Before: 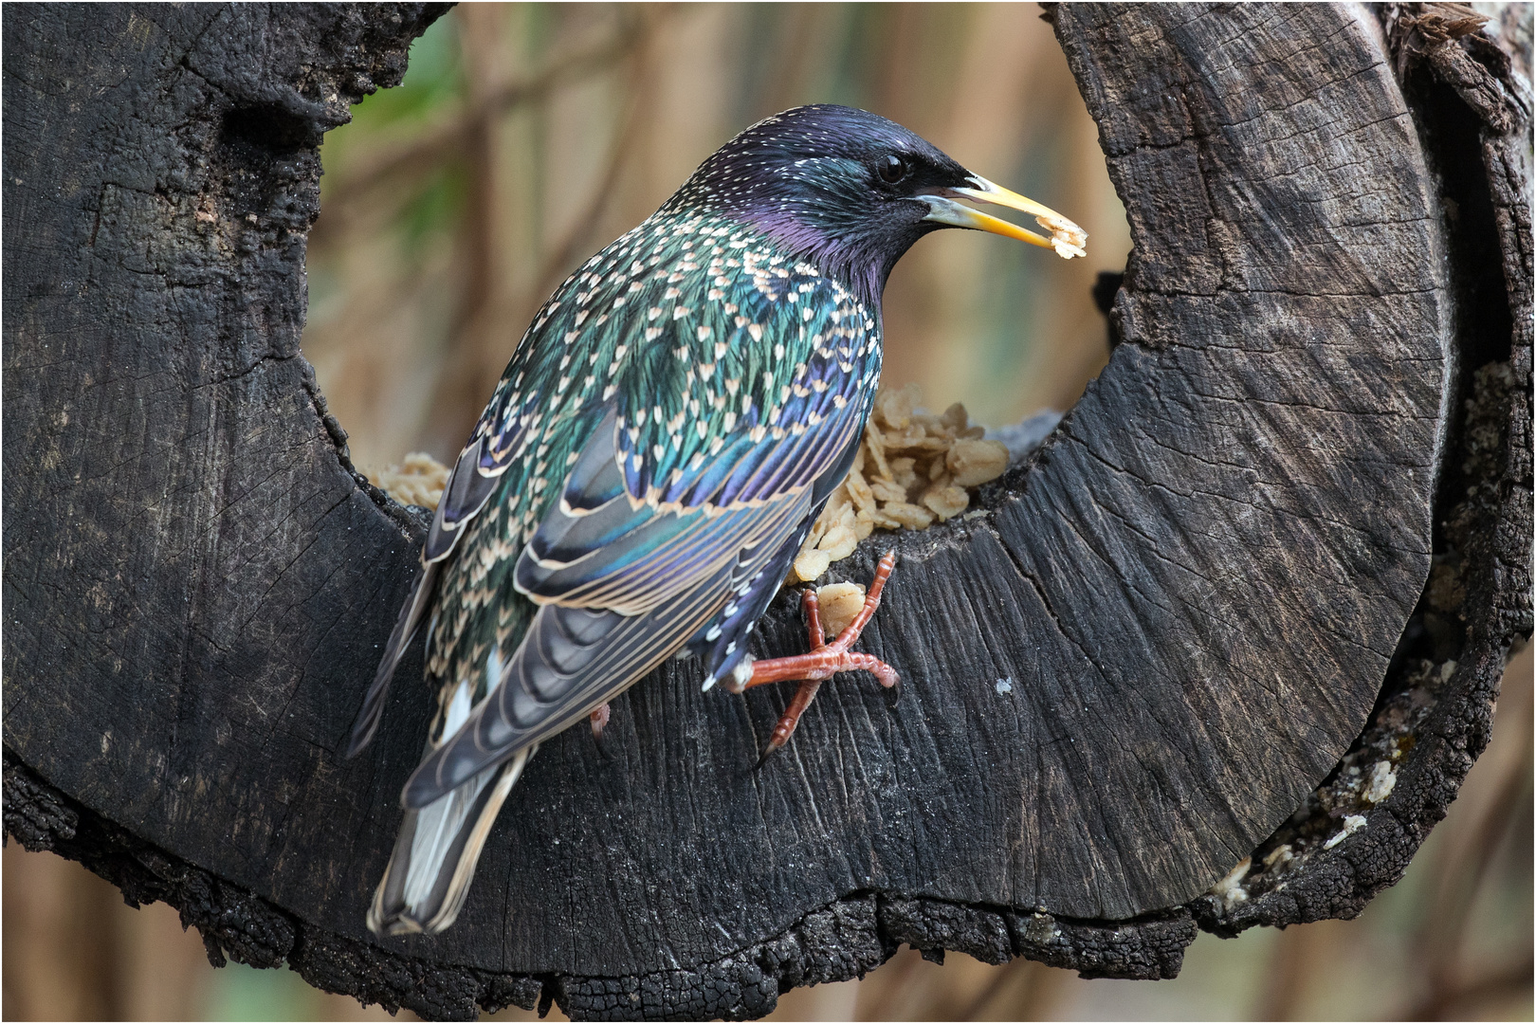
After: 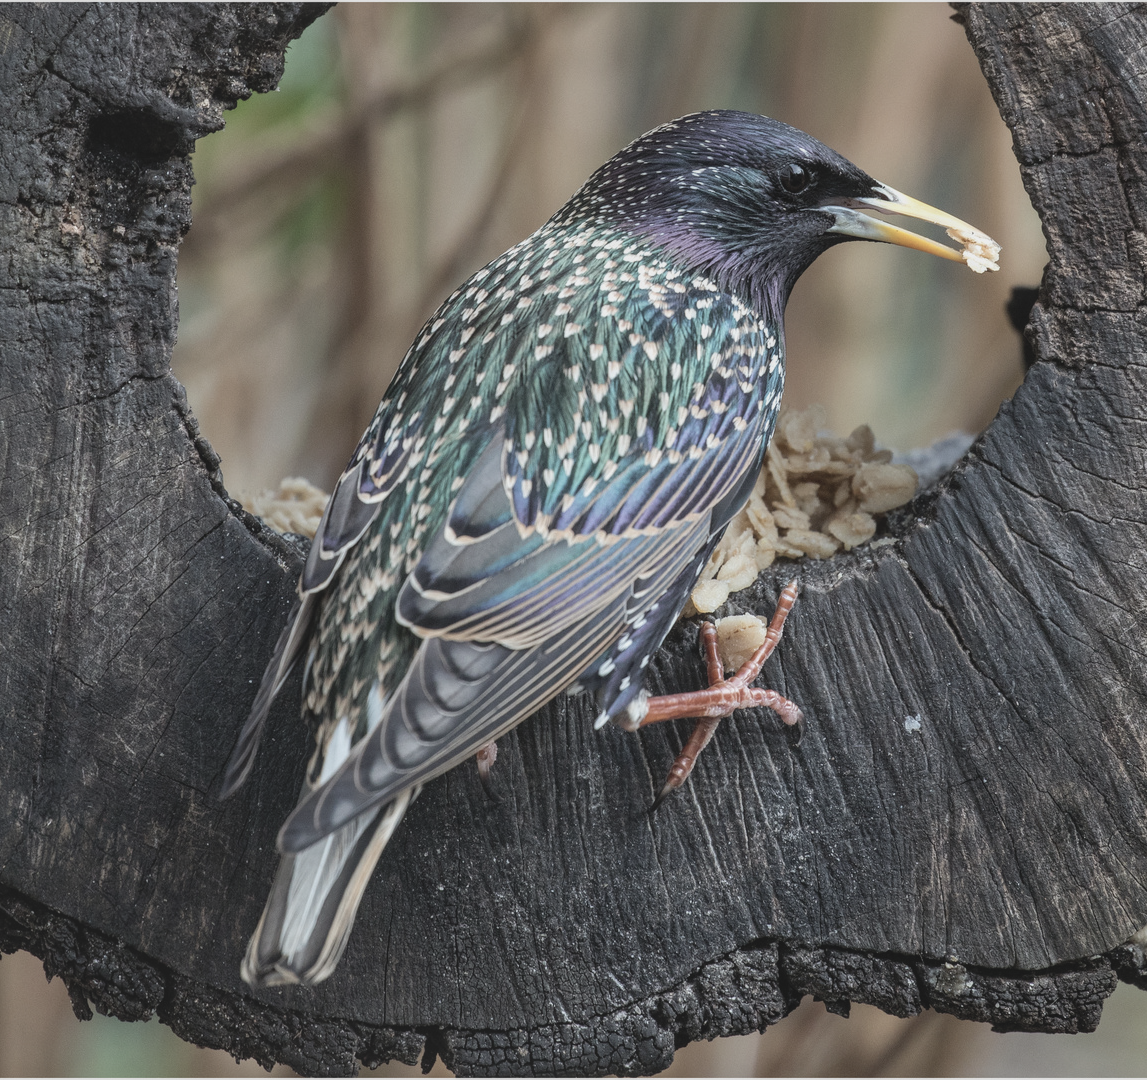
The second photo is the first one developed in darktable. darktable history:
crop and rotate: left 9.05%, right 20.096%
local contrast: detail 130%
contrast brightness saturation: contrast -0.244, saturation -0.444
